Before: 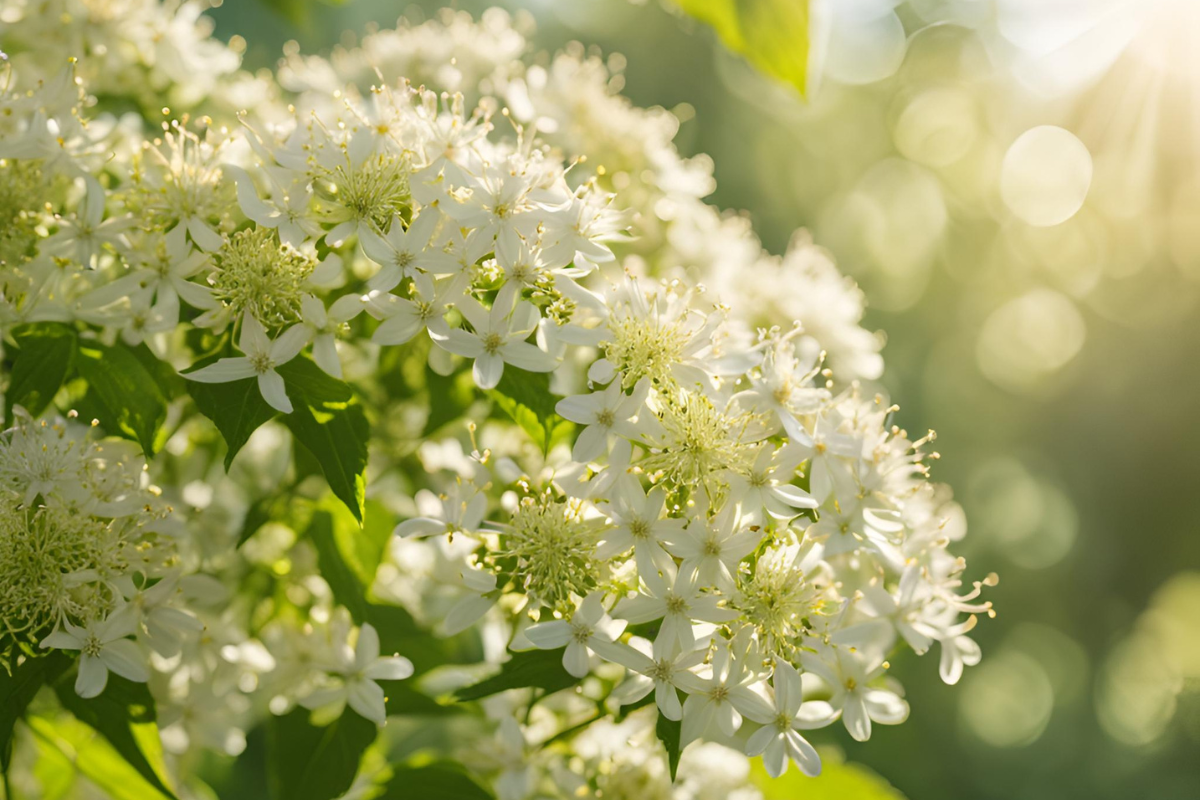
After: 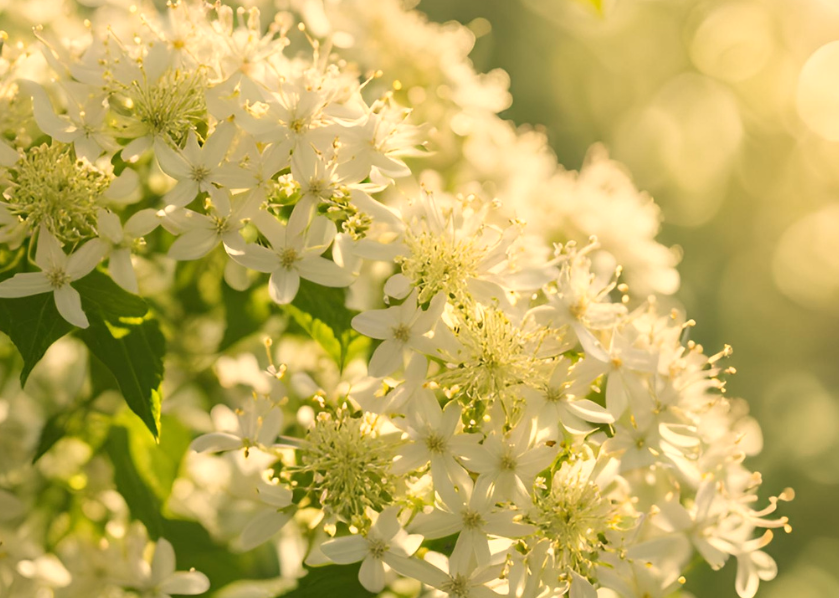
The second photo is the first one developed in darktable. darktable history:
white balance: red 1.123, blue 0.83
crop and rotate: left 17.046%, top 10.659%, right 12.989%, bottom 14.553%
